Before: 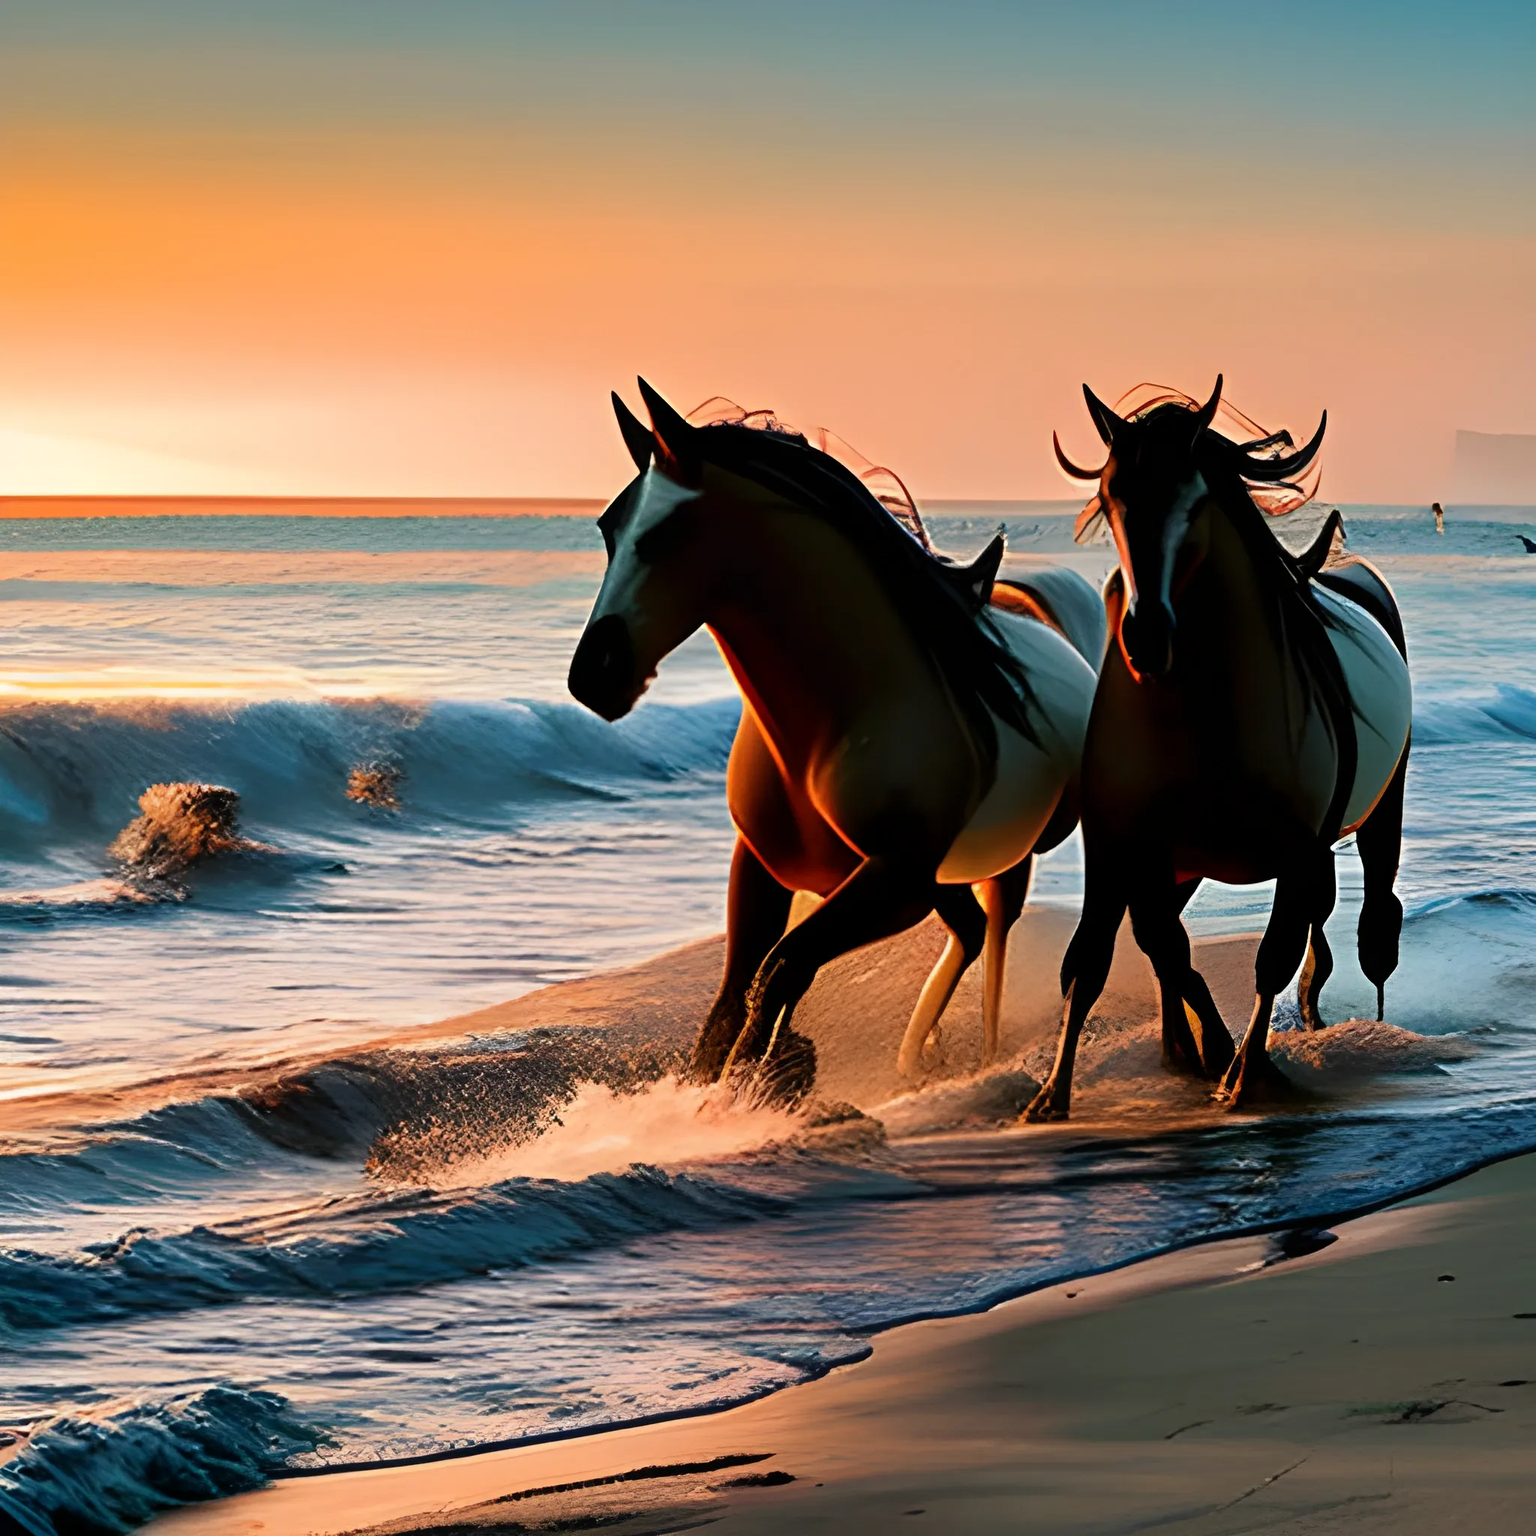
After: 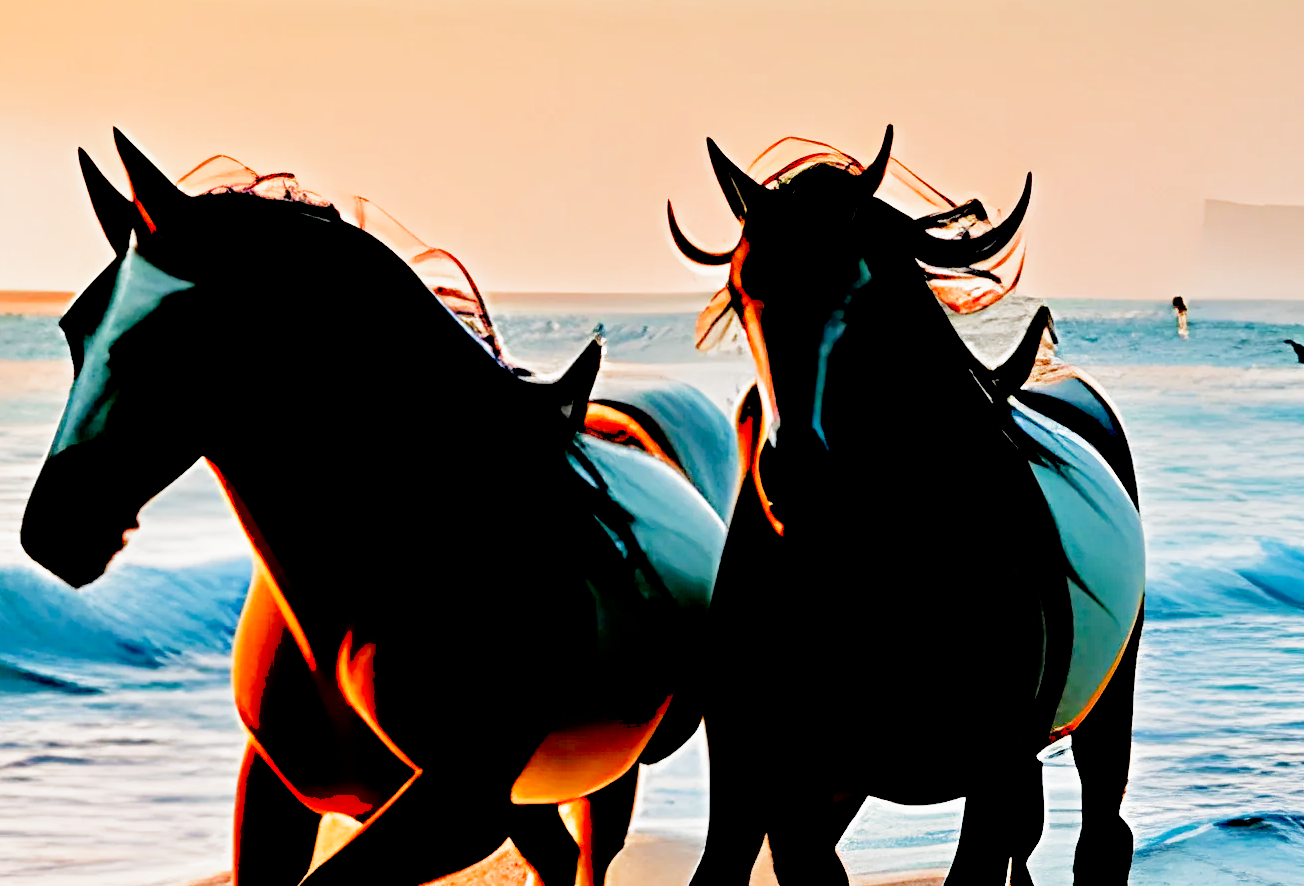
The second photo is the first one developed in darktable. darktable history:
exposure: black level correction 0.016, exposure -0.009 EV, compensate highlight preservation false
tone equalizer: -7 EV 0.15 EV, -6 EV 0.6 EV, -5 EV 1.15 EV, -4 EV 1.33 EV, -3 EV 1.15 EV, -2 EV 0.6 EV, -1 EV 0.15 EV, mask exposure compensation -0.5 EV
filmic rgb: middle gray luminance 12.74%, black relative exposure -10.13 EV, white relative exposure 3.47 EV, threshold 6 EV, target black luminance 0%, hardness 5.74, latitude 44.69%, contrast 1.221, highlights saturation mix 5%, shadows ↔ highlights balance 26.78%, add noise in highlights 0, preserve chrominance no, color science v3 (2019), use custom middle-gray values true, iterations of high-quality reconstruction 0, contrast in highlights soft, enable highlight reconstruction true
crop: left 36.005%, top 18.293%, right 0.31%, bottom 38.444%
